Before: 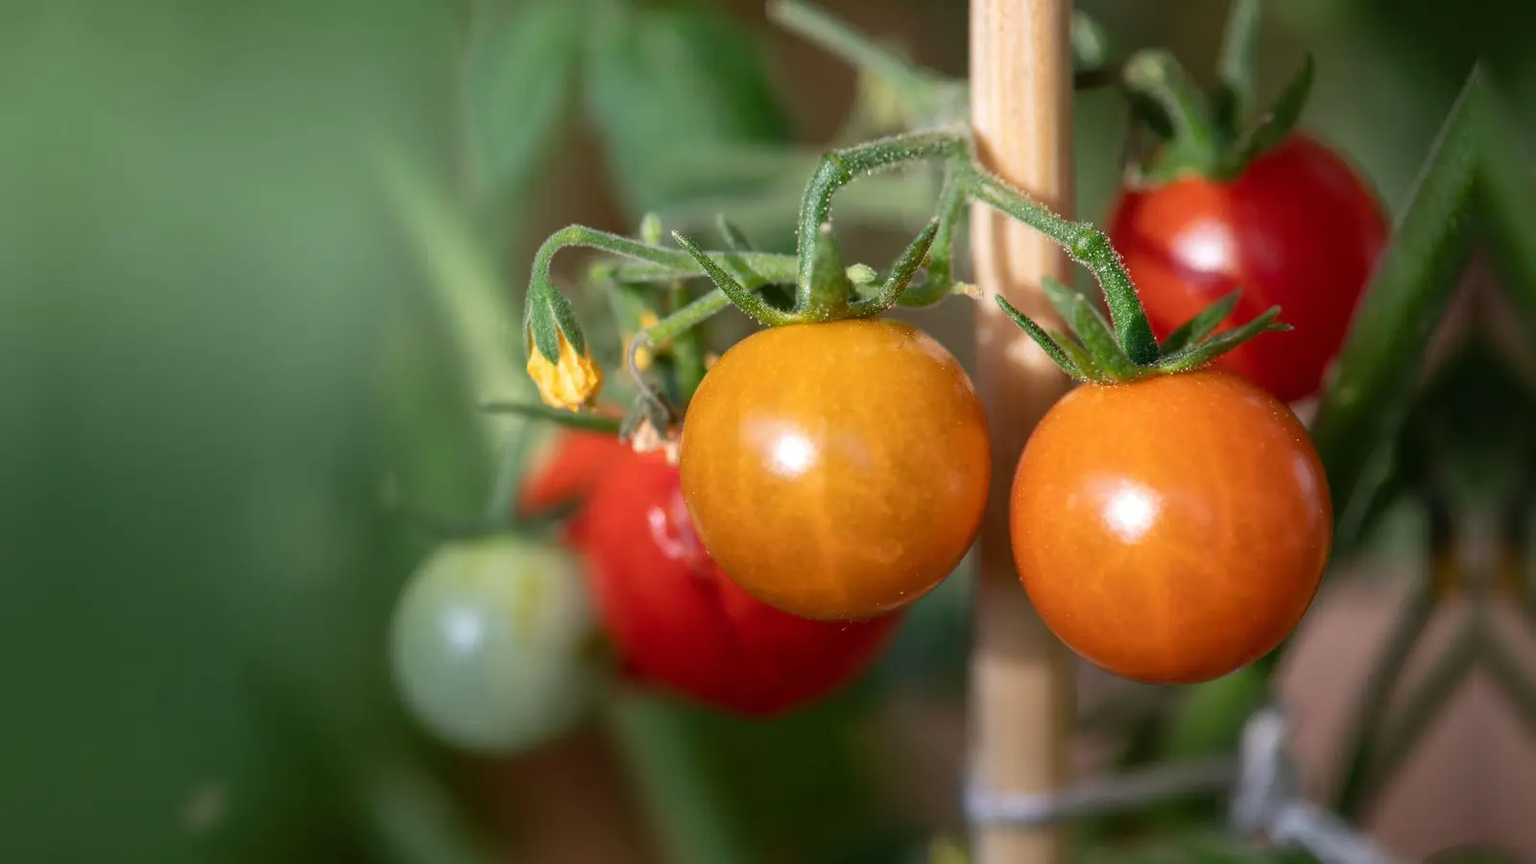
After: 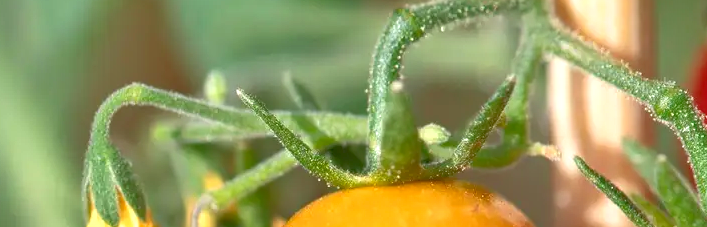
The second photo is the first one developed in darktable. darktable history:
crop: left 28.986%, top 16.865%, right 26.791%, bottom 57.903%
exposure: black level correction 0, exposure 0.5 EV, compensate exposure bias true, compensate highlight preservation false
shadows and highlights: shadows 23.05, highlights -49.04, soften with gaussian
tone equalizer: -7 EV 0.163 EV, -6 EV 0.621 EV, -5 EV 1.14 EV, -4 EV 1.35 EV, -3 EV 1.16 EV, -2 EV 0.6 EV, -1 EV 0.151 EV
